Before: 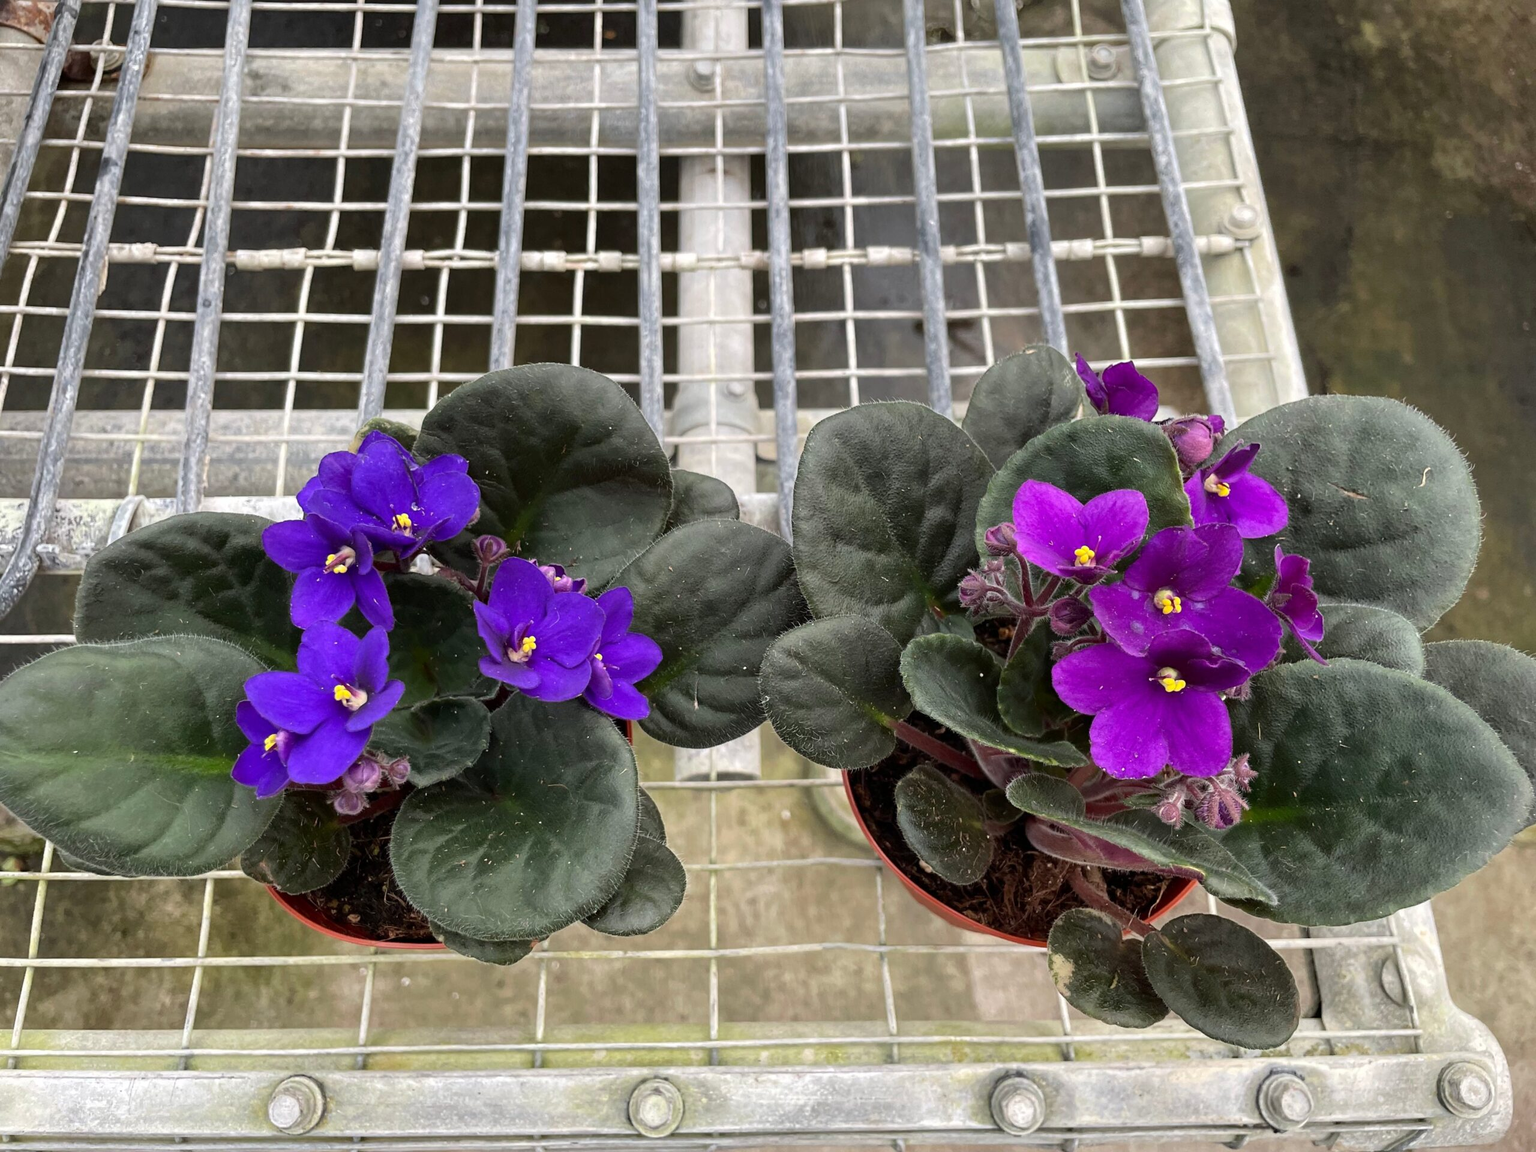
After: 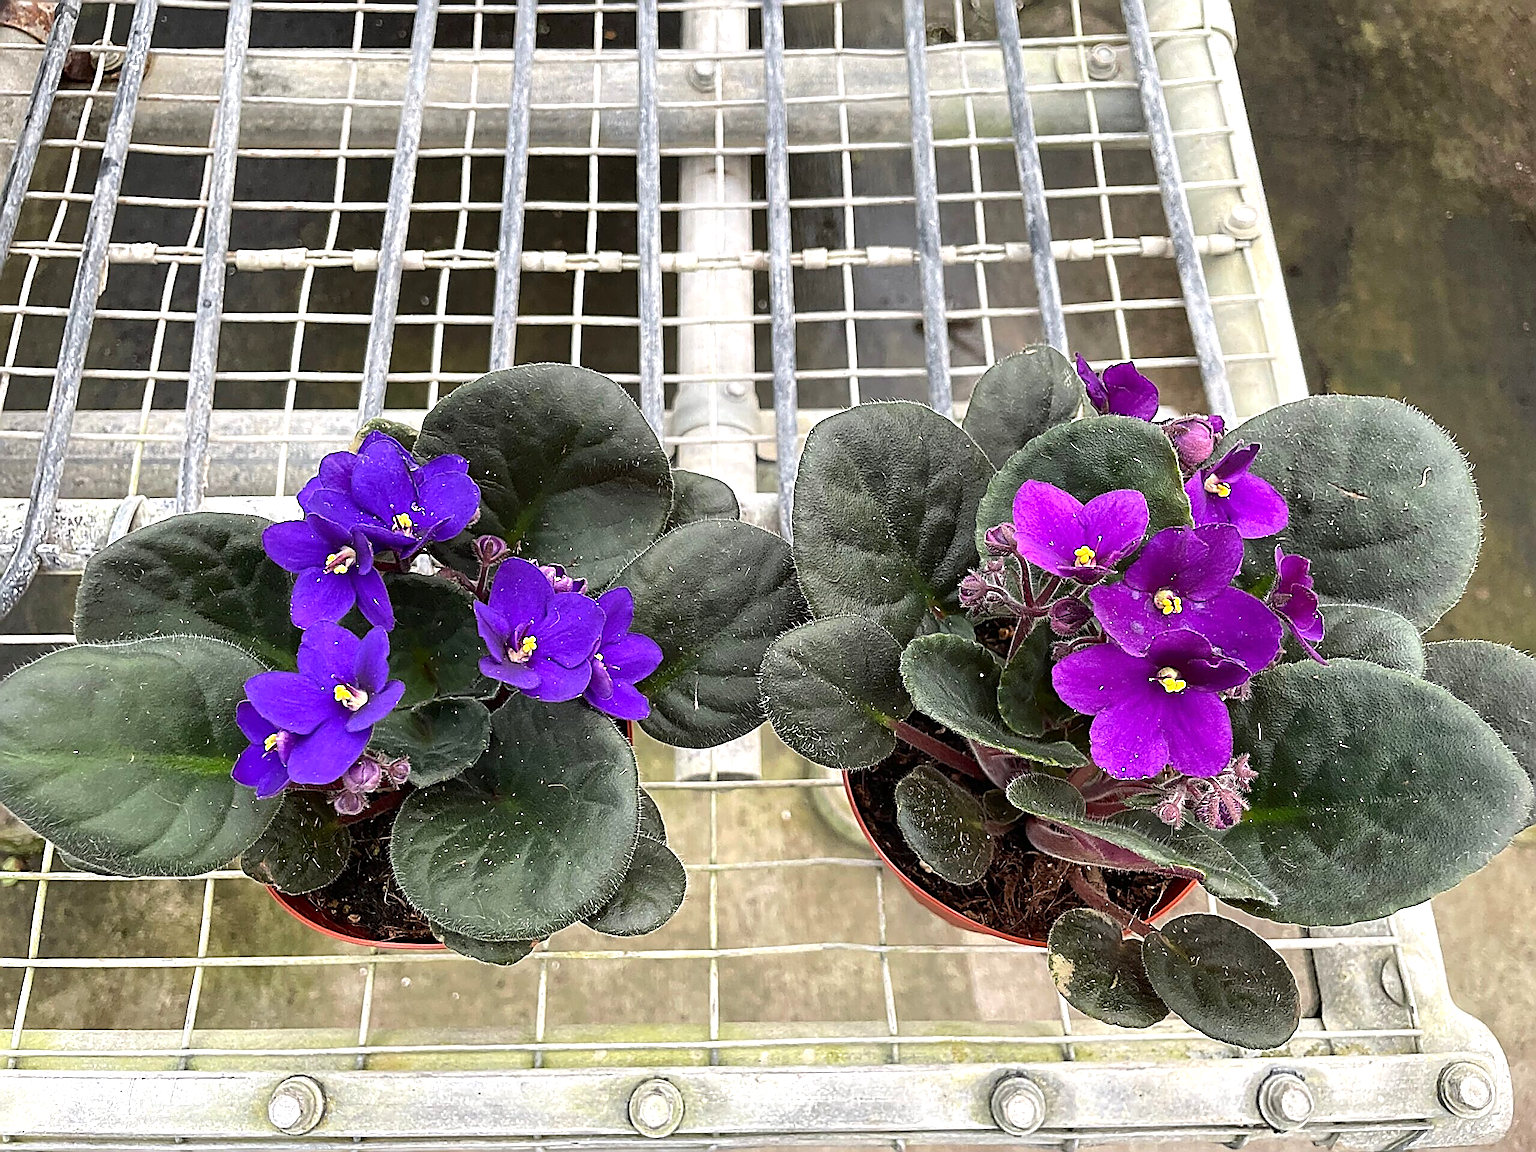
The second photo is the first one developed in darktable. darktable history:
exposure: exposure 0.495 EV, compensate exposure bias true, compensate highlight preservation false
sharpen: amount 1.996
